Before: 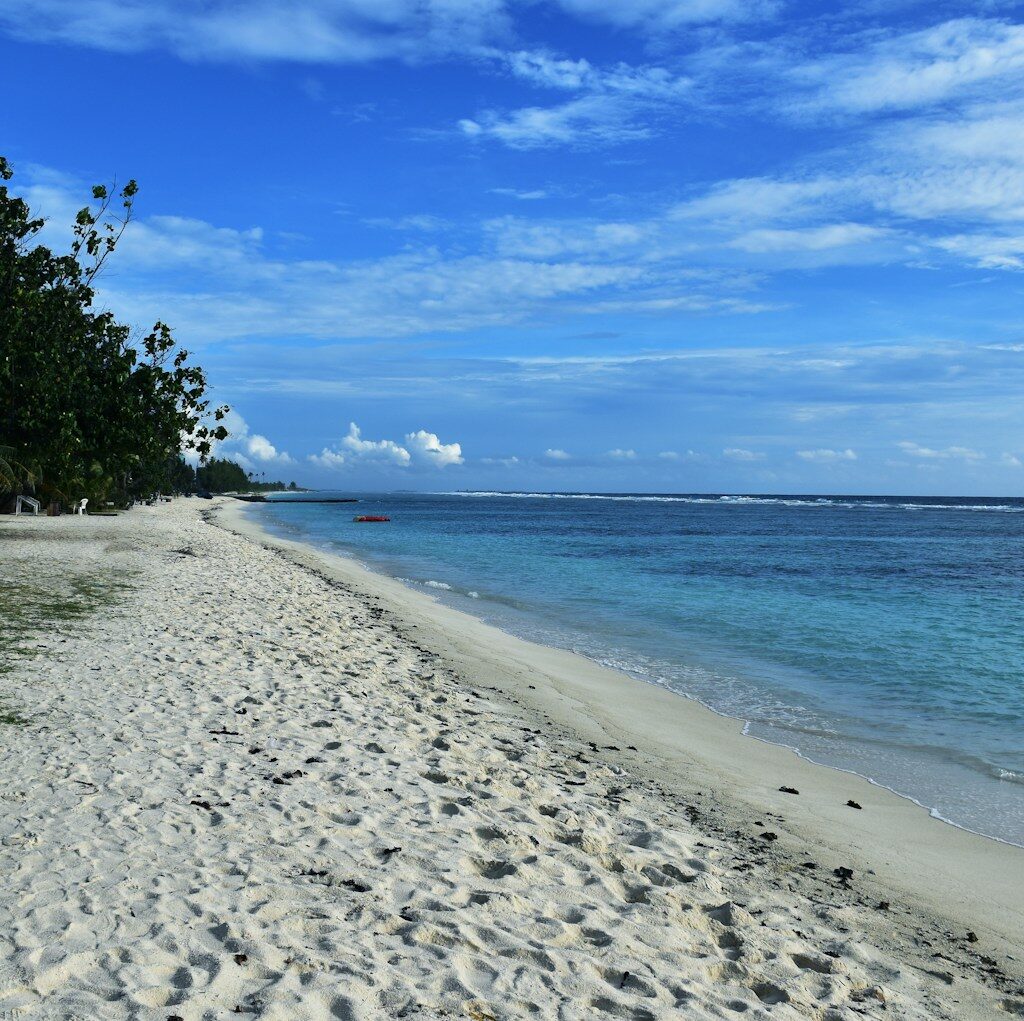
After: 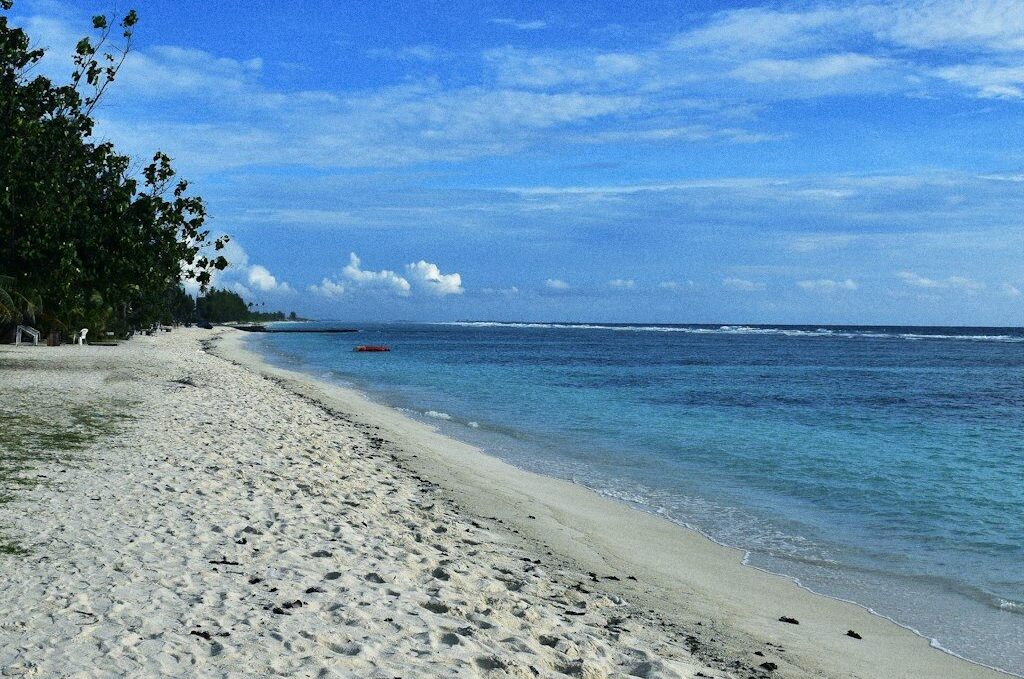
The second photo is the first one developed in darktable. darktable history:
grain: coarseness 0.09 ISO
crop: top 16.727%, bottom 16.727%
